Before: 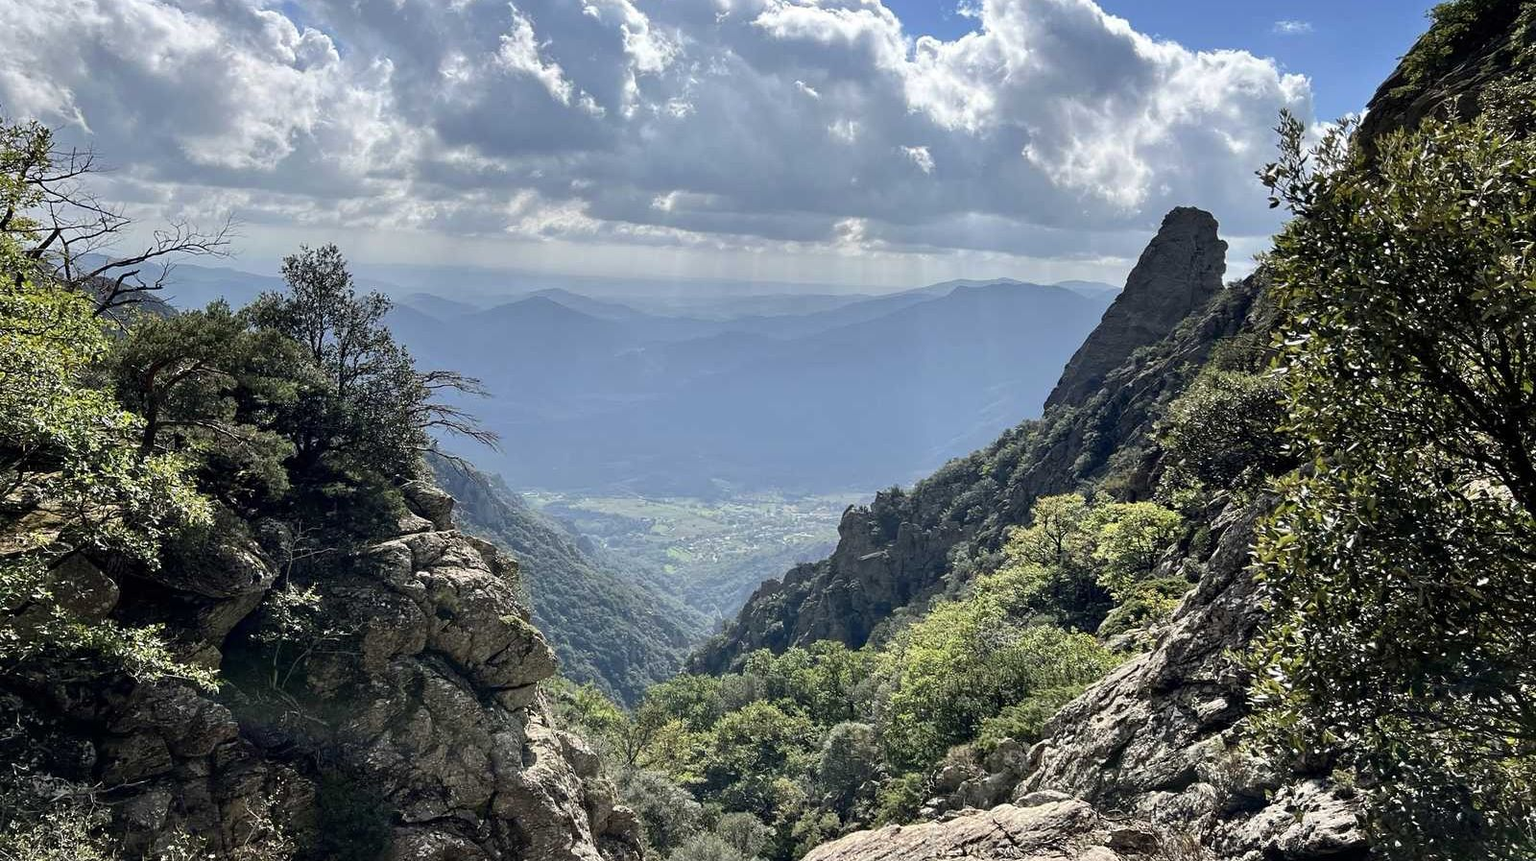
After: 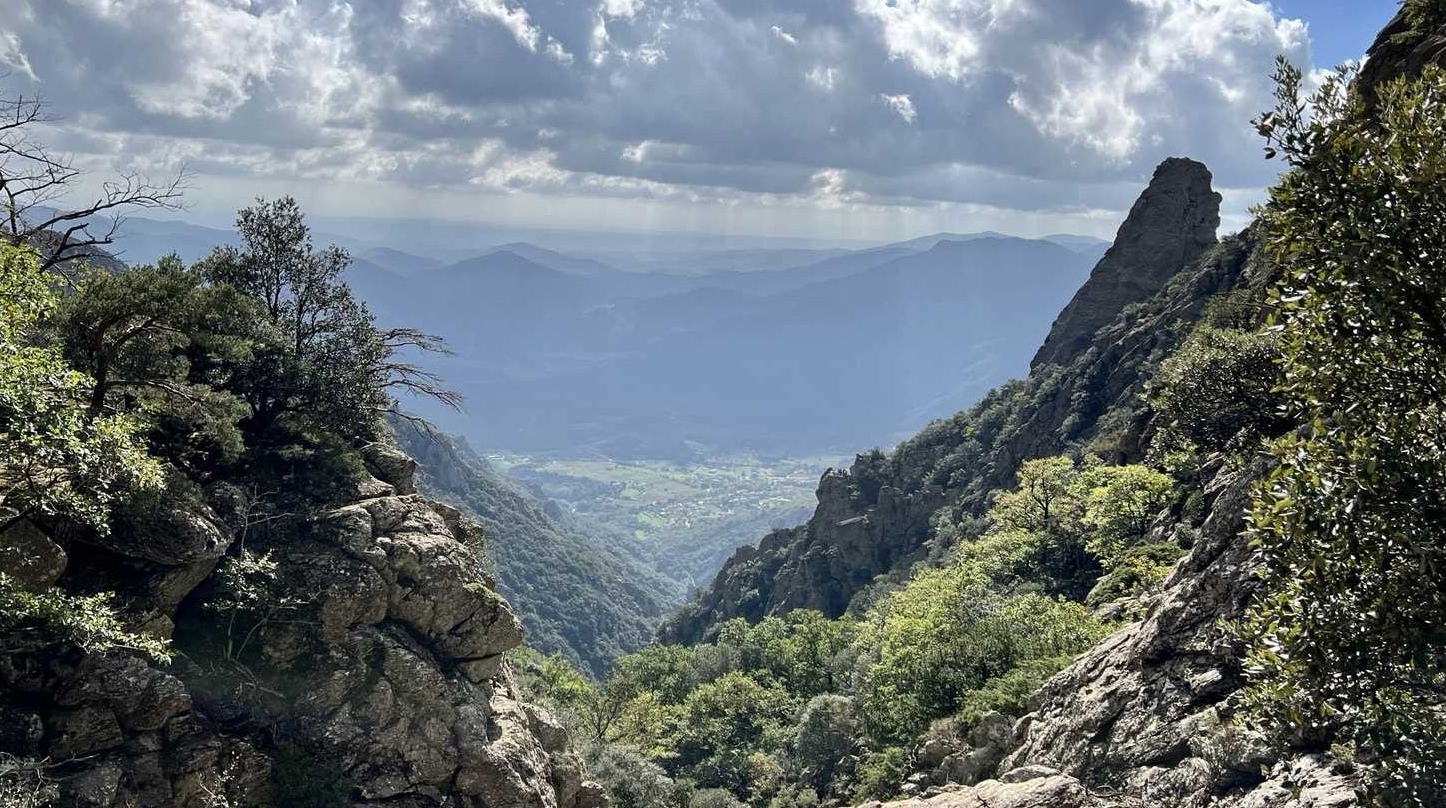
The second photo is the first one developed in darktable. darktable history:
crop: left 3.614%, top 6.507%, right 5.993%, bottom 3.314%
